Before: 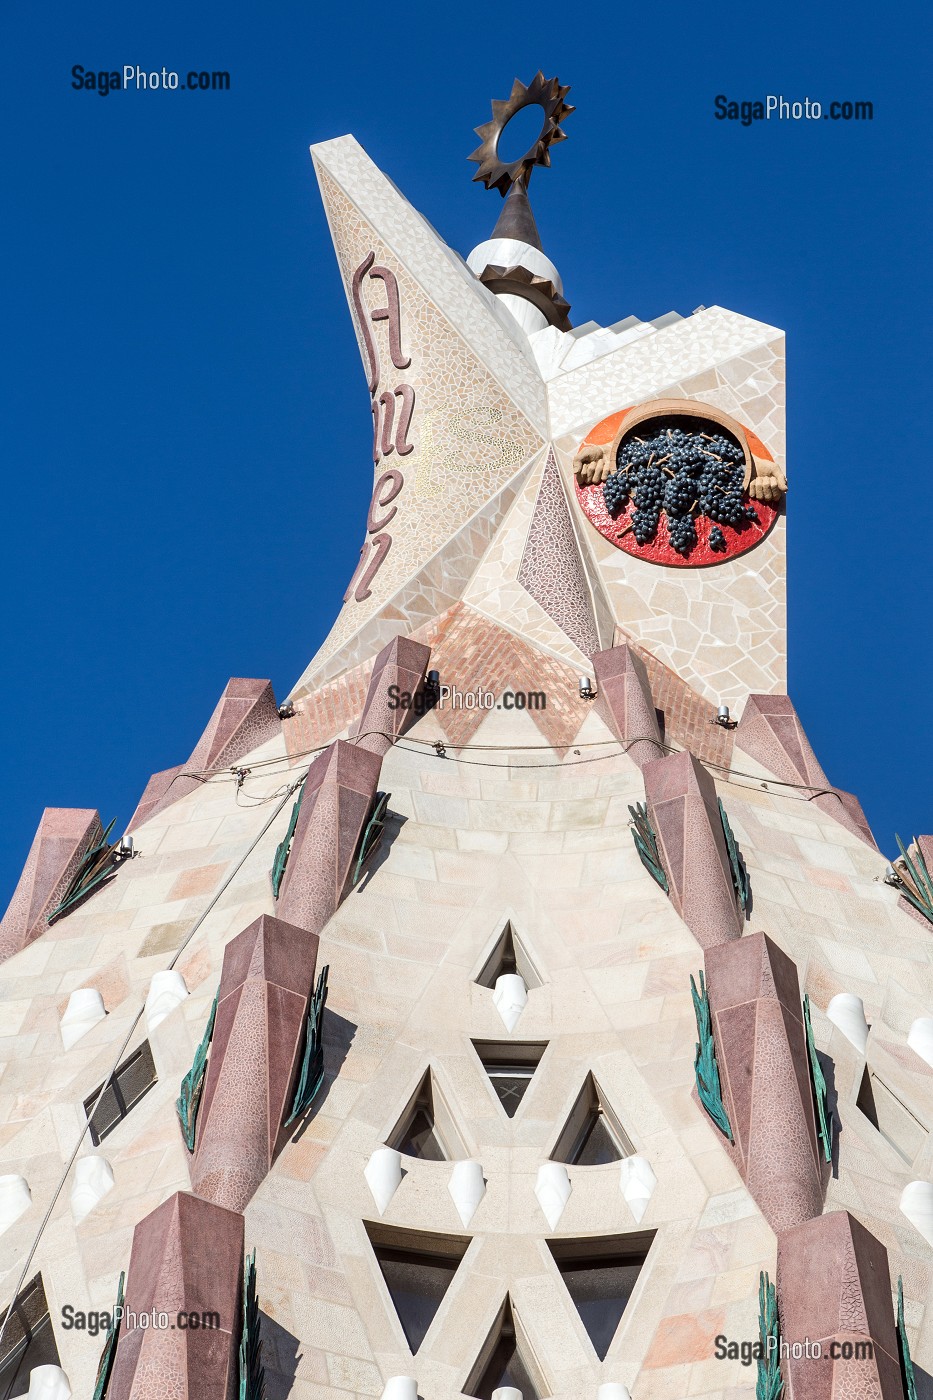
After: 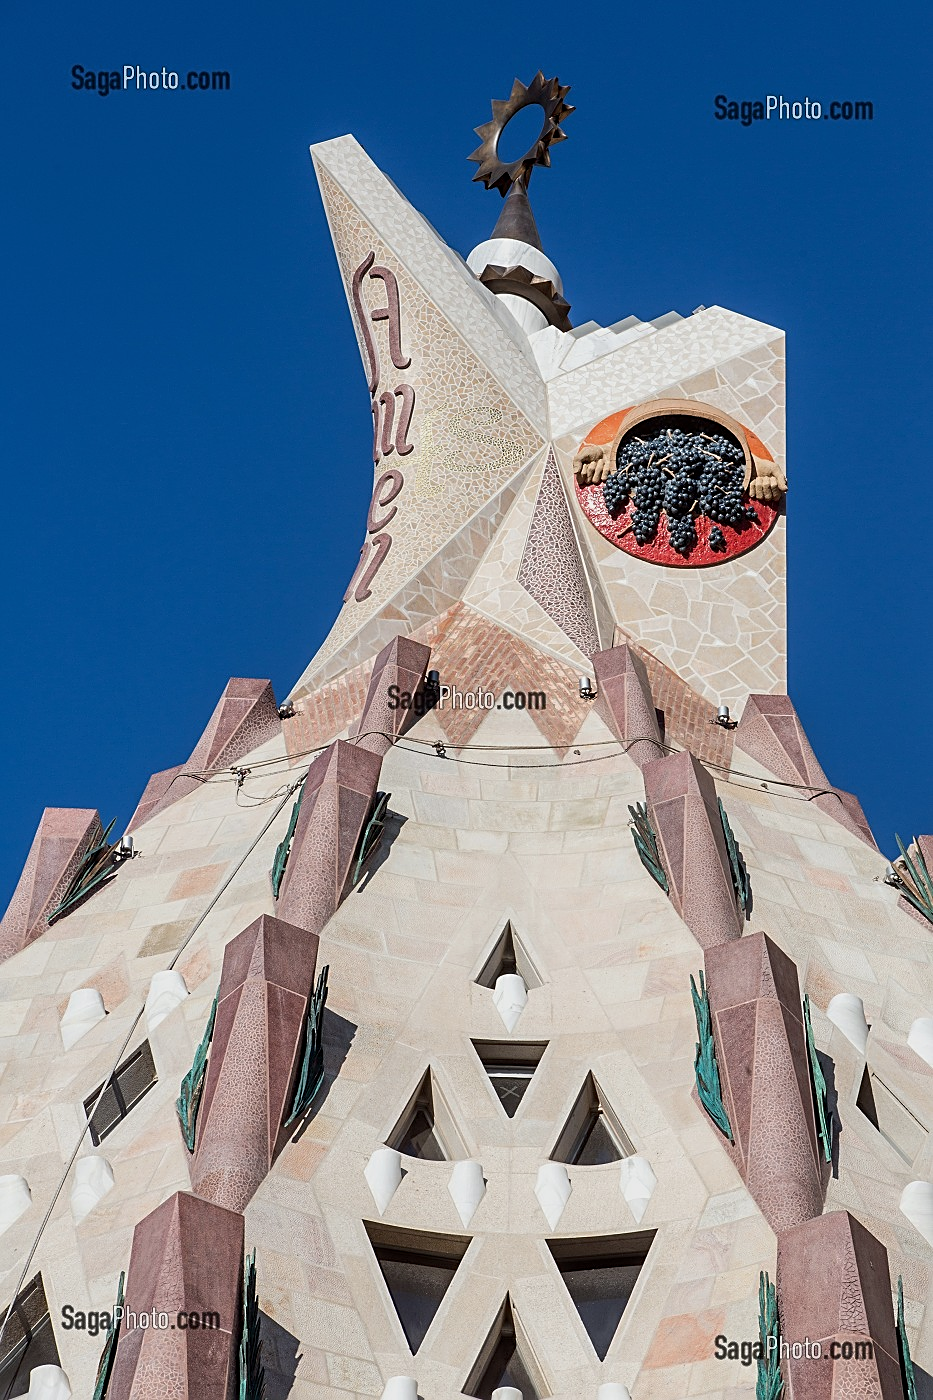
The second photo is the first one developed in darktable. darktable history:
exposure: exposure -0.293 EV, compensate highlight preservation false
sharpen: on, module defaults
